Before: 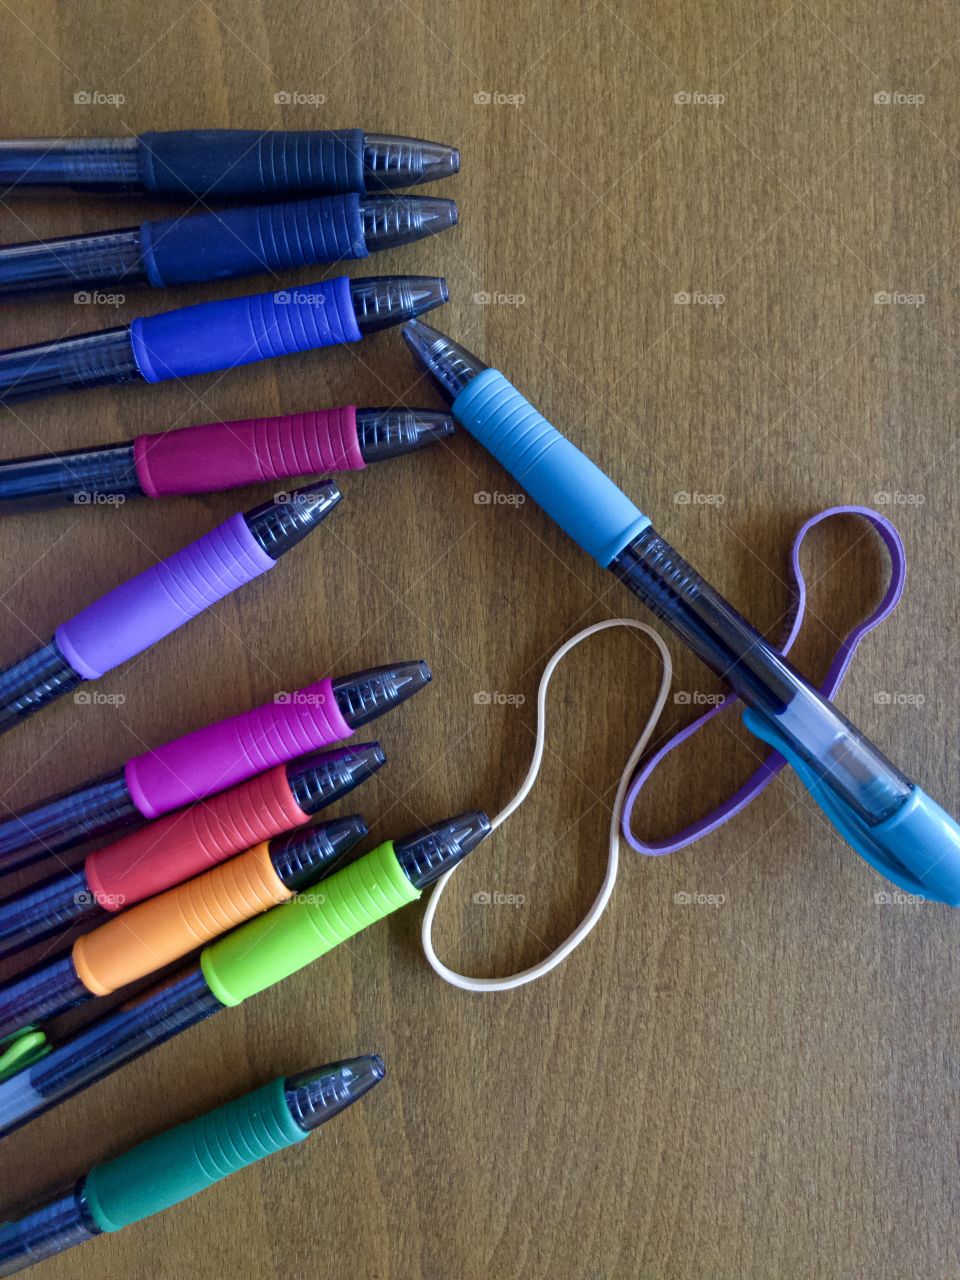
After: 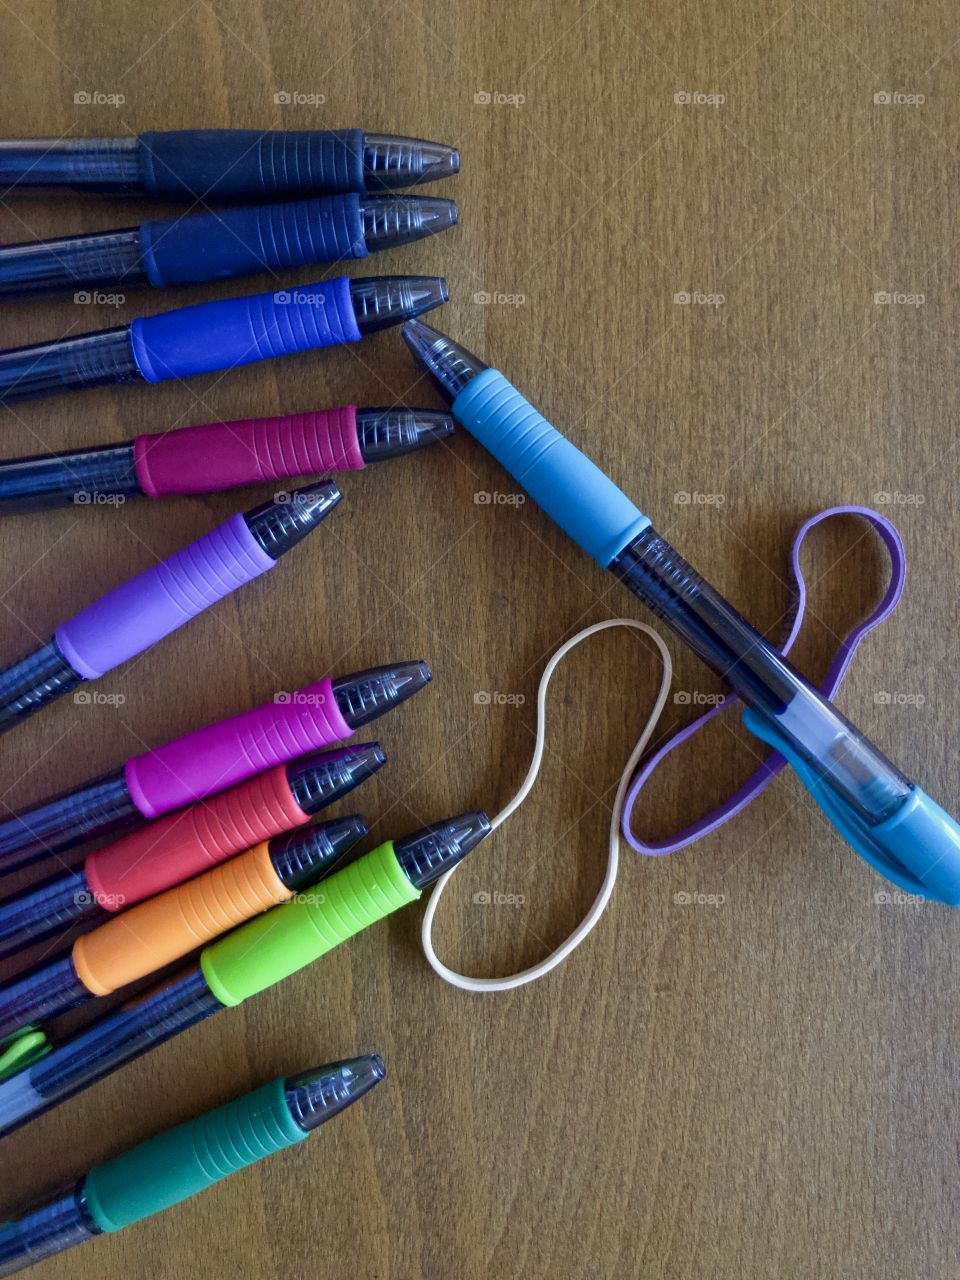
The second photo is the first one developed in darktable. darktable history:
shadows and highlights: shadows -20.6, white point adjustment -1.82, highlights -35.13
